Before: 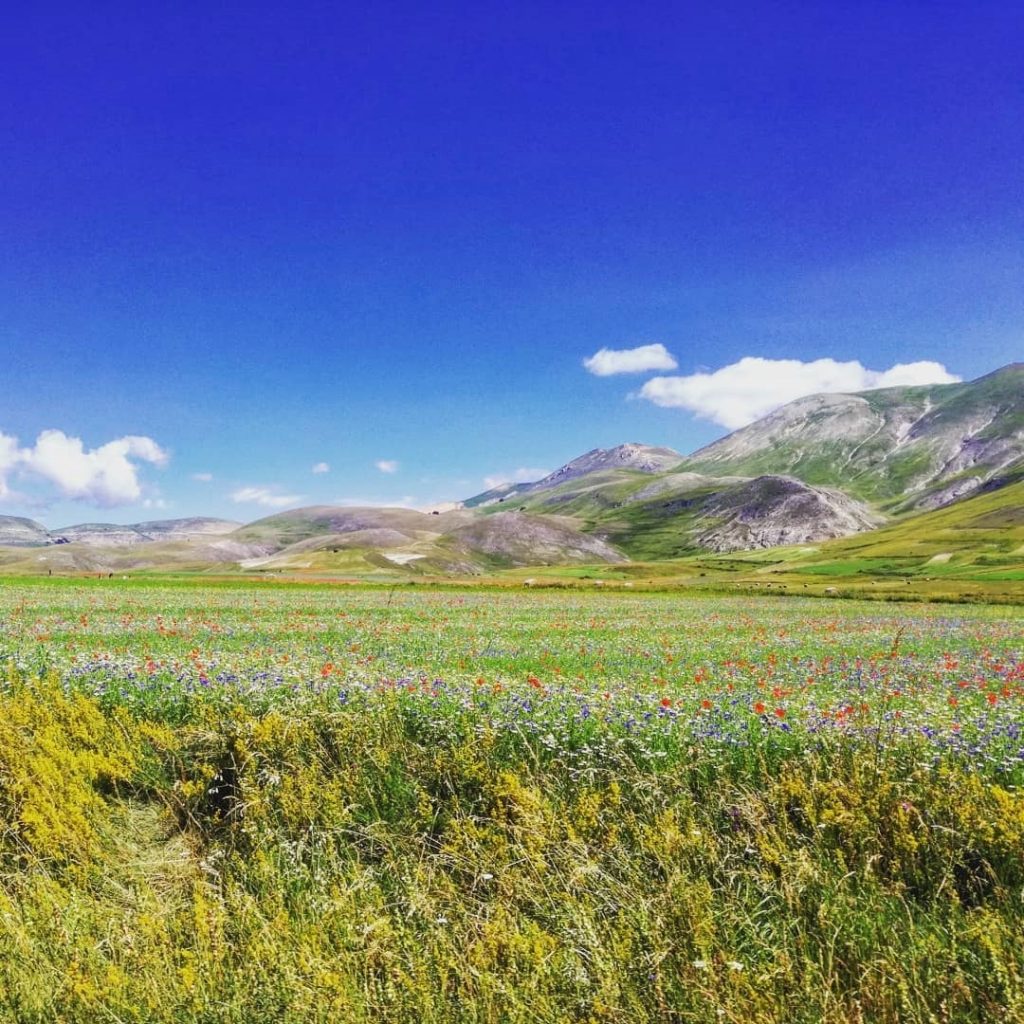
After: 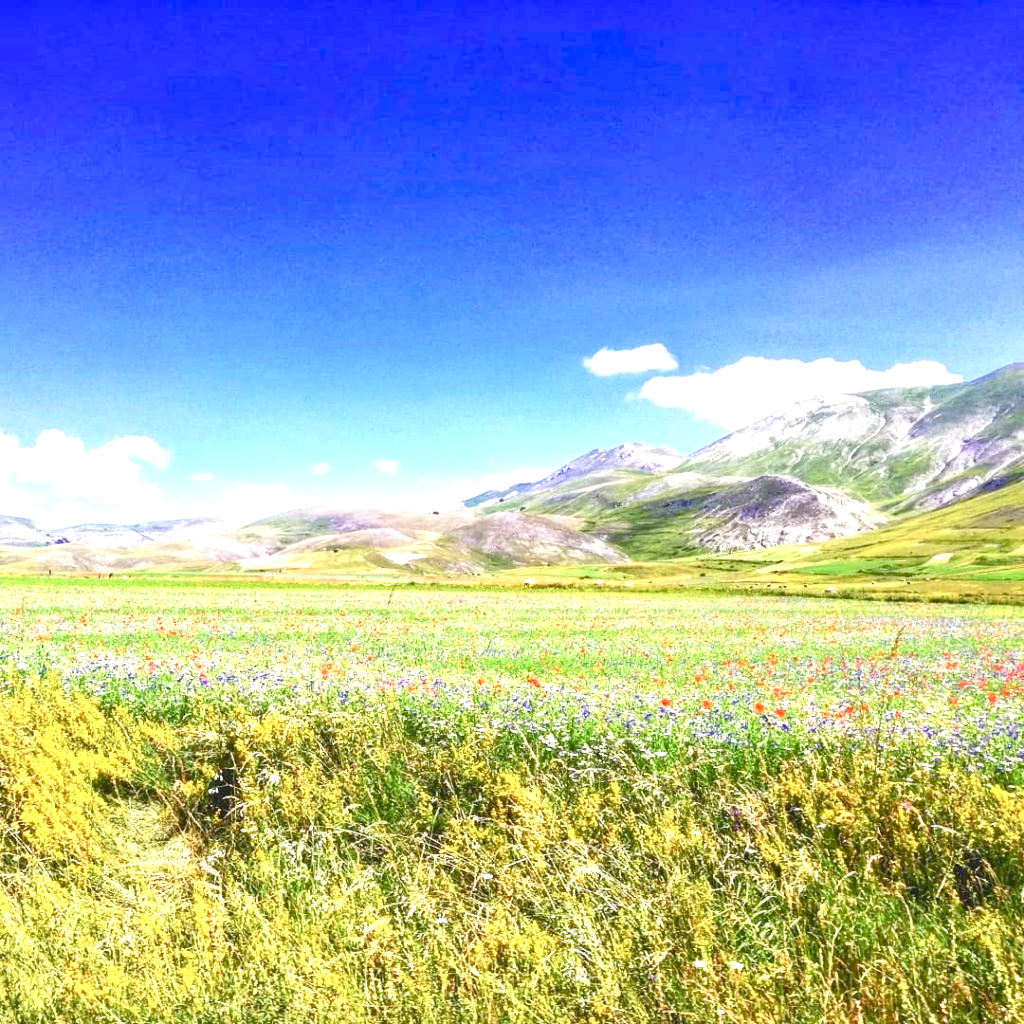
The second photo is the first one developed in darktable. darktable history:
color balance rgb: perceptual saturation grading › global saturation 20%, perceptual saturation grading › highlights -25.71%, perceptual saturation grading › shadows 49.459%, global vibrance -17.227%, contrast -5.801%
exposure: black level correction 0, exposure 1.347 EV, compensate highlight preservation false
